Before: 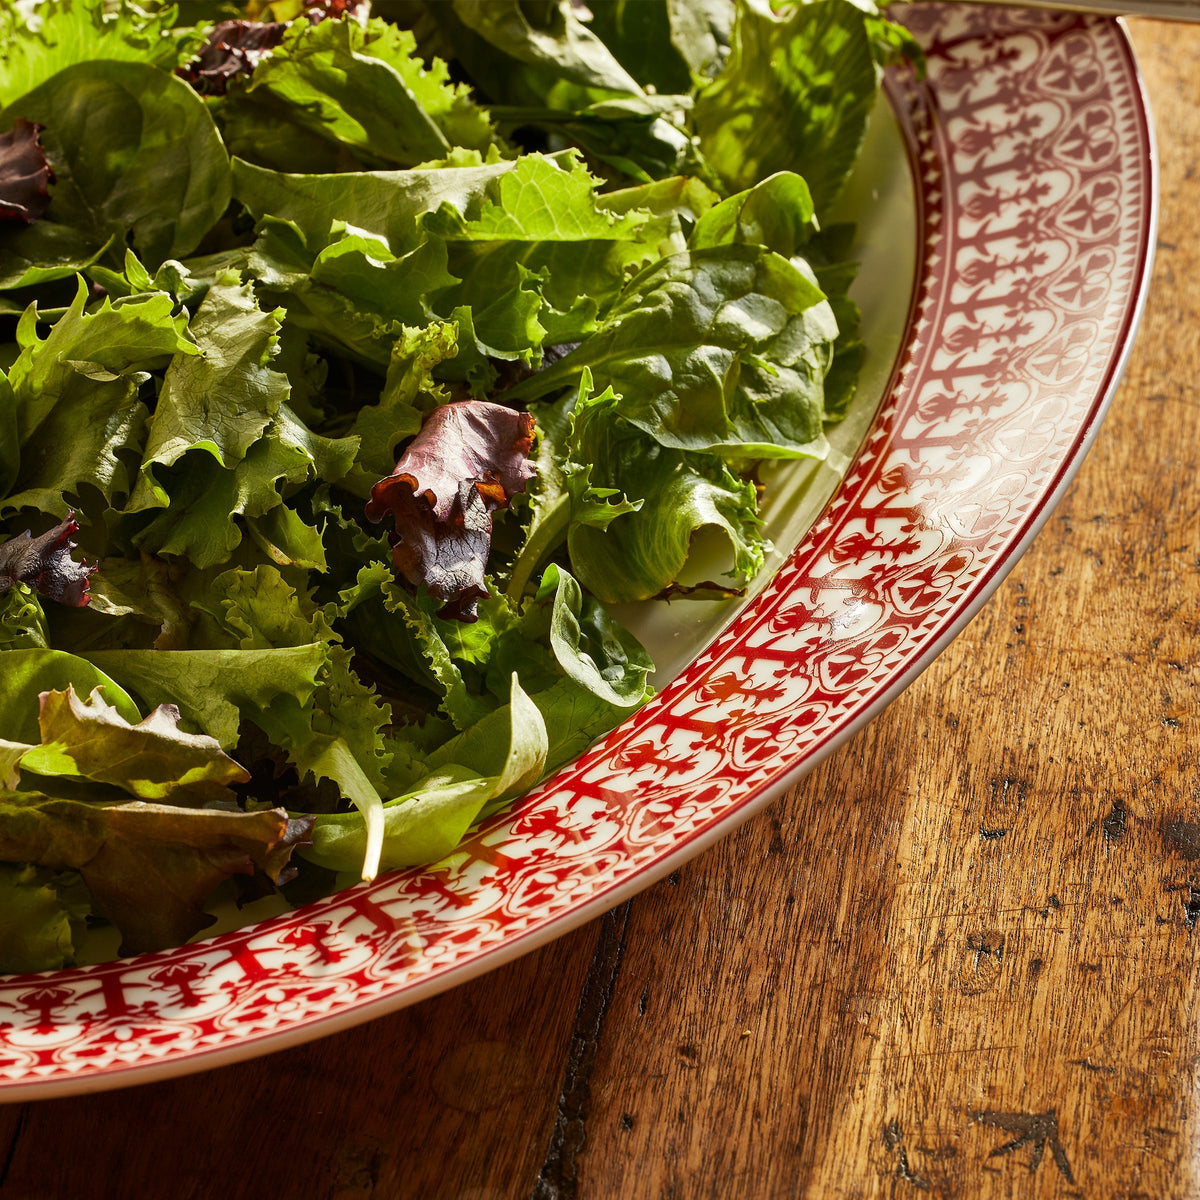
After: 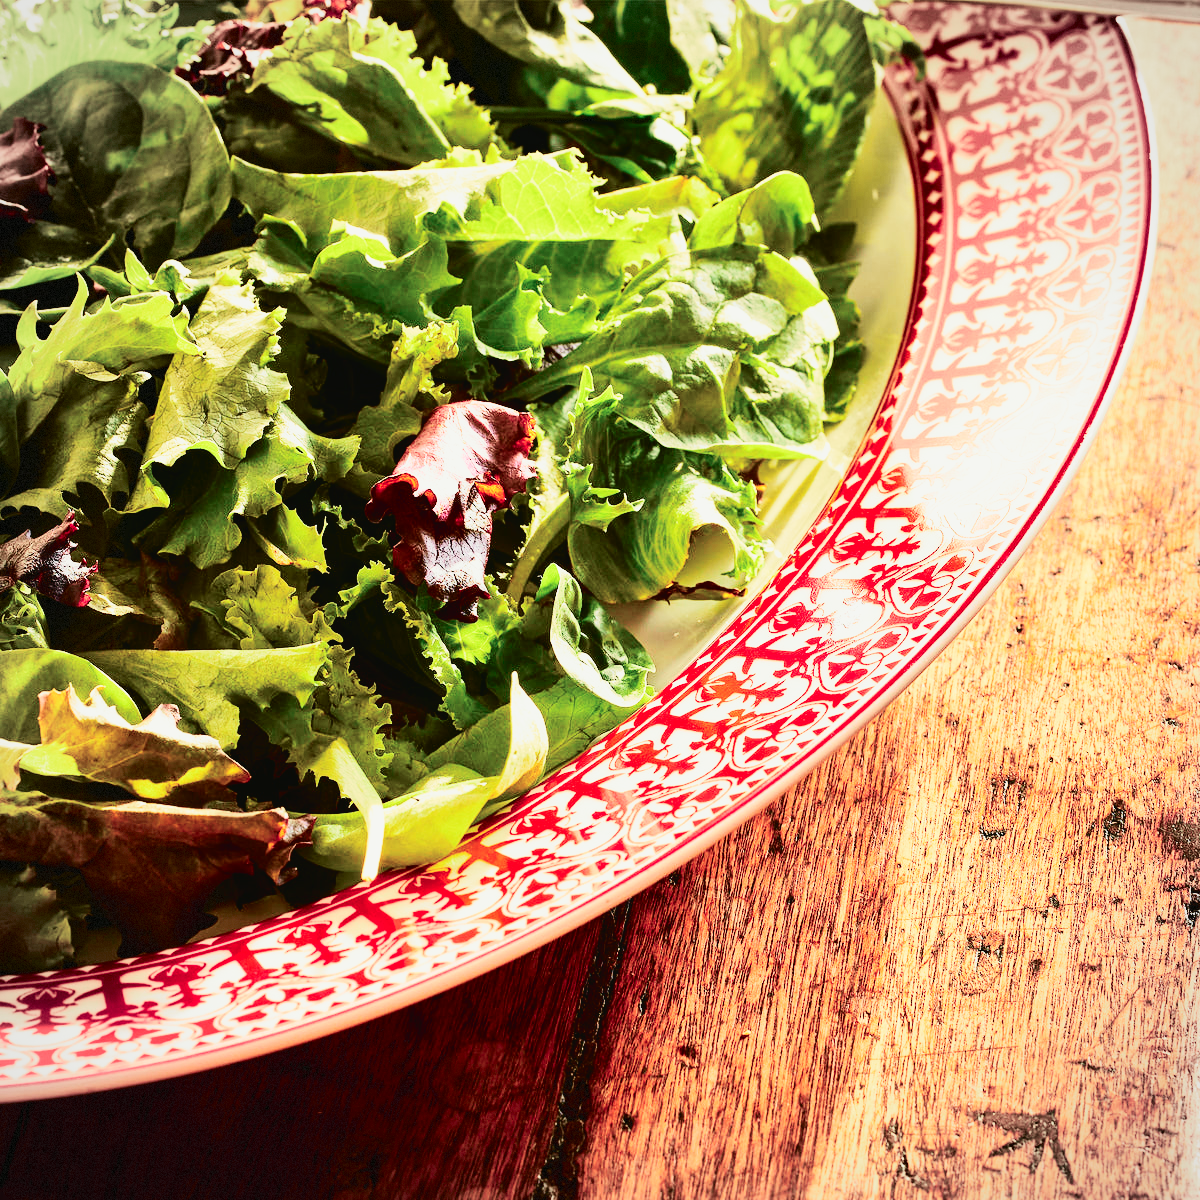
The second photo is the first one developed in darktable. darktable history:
vignetting: fall-off radius 60.19%, brightness -0.157, automatic ratio true, dithering 8-bit output
tone curve: curves: ch0 [(0, 0.023) (0.113, 0.081) (0.204, 0.197) (0.498, 0.608) (0.709, 0.819) (0.984, 0.961)]; ch1 [(0, 0) (0.172, 0.123) (0.317, 0.272) (0.414, 0.382) (0.476, 0.479) (0.505, 0.501) (0.528, 0.54) (0.618, 0.647) (0.709, 0.764) (1, 1)]; ch2 [(0, 0) (0.411, 0.424) (0.492, 0.502) (0.521, 0.521) (0.55, 0.576) (0.686, 0.638) (1, 1)], color space Lab, independent channels, preserve colors none
base curve: curves: ch0 [(0, 0.003) (0.001, 0.002) (0.006, 0.004) (0.02, 0.022) (0.048, 0.086) (0.094, 0.234) (0.162, 0.431) (0.258, 0.629) (0.385, 0.8) (0.548, 0.918) (0.751, 0.988) (1, 1)], preserve colors none
